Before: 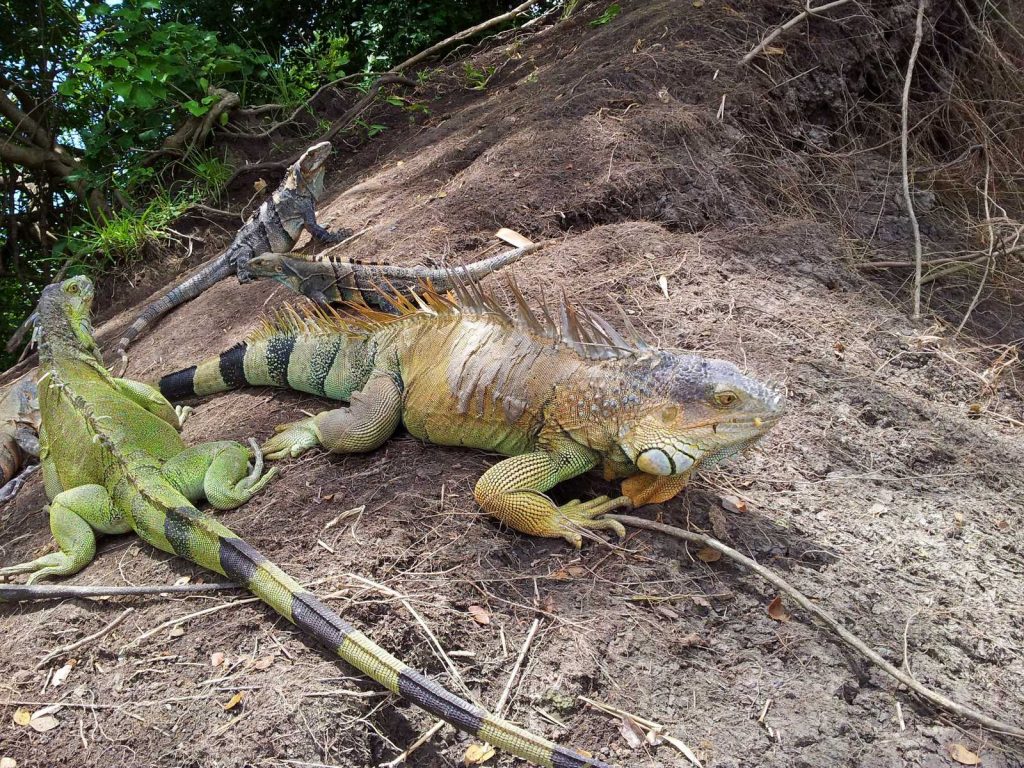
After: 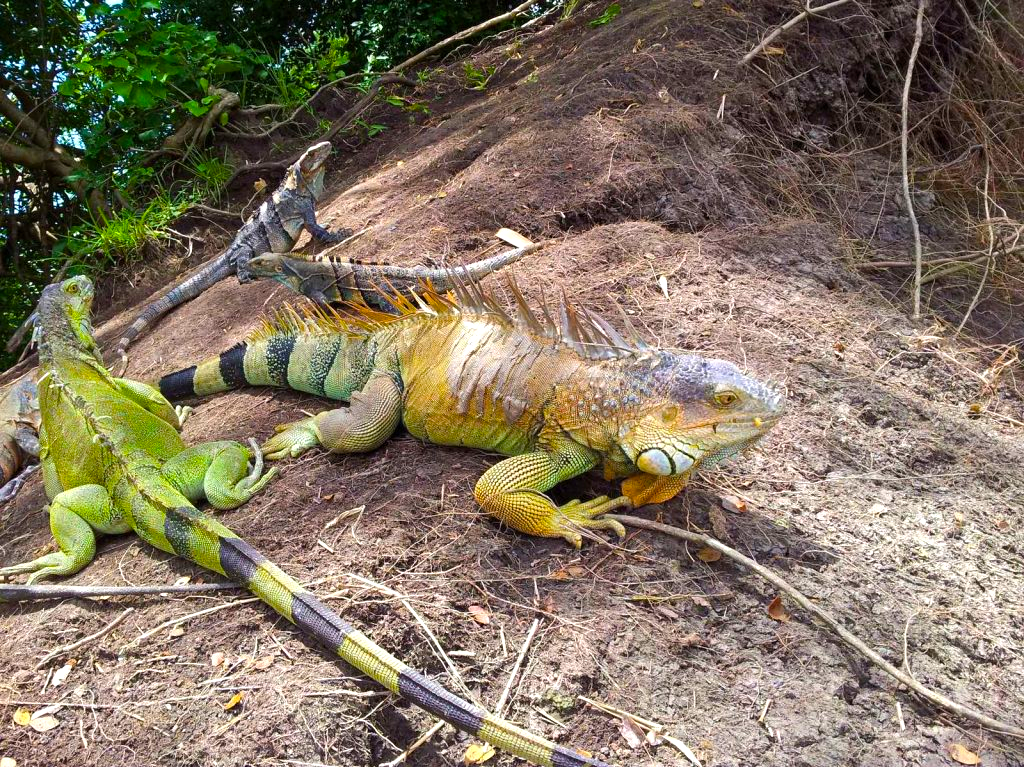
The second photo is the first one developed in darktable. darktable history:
crop: bottom 0.071%
color balance rgb: perceptual saturation grading › global saturation 36%, perceptual brilliance grading › global brilliance 10%, global vibrance 20%
